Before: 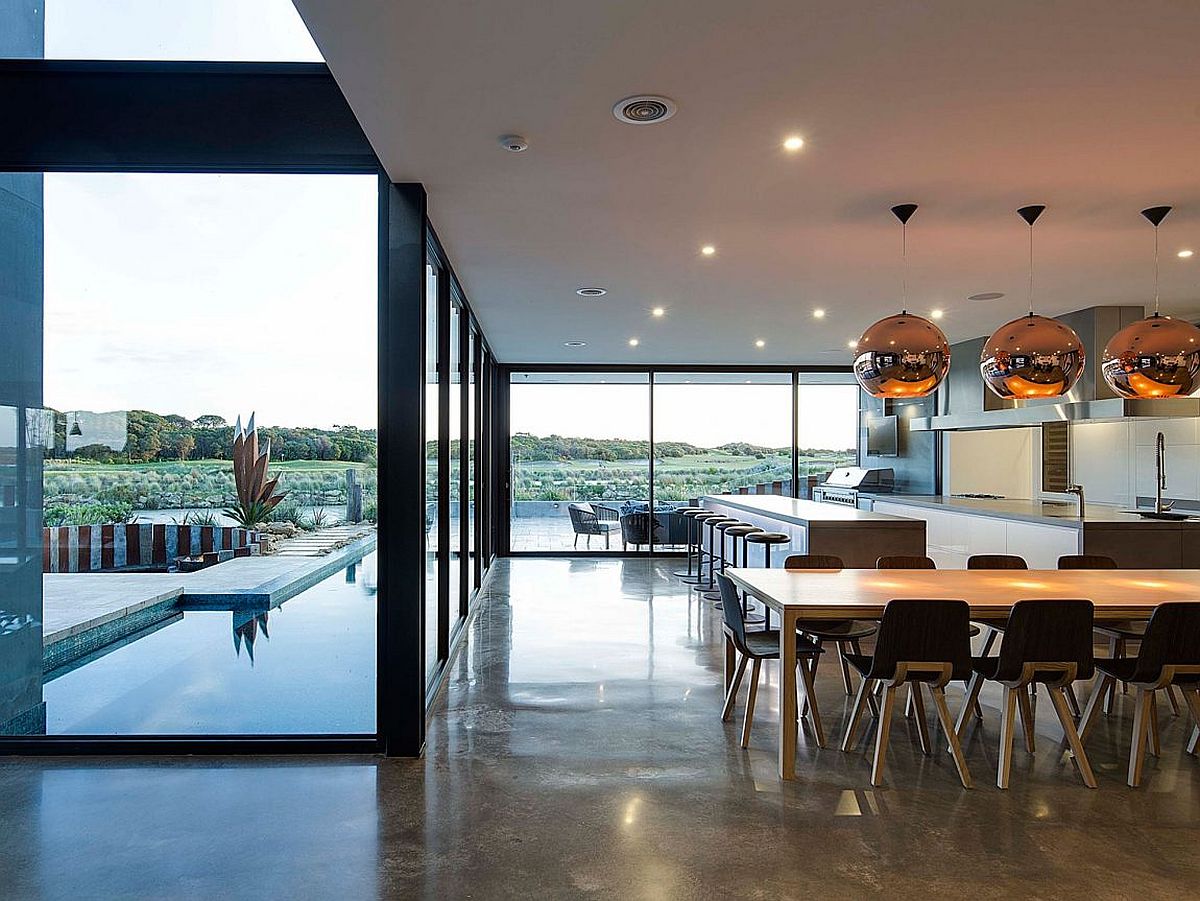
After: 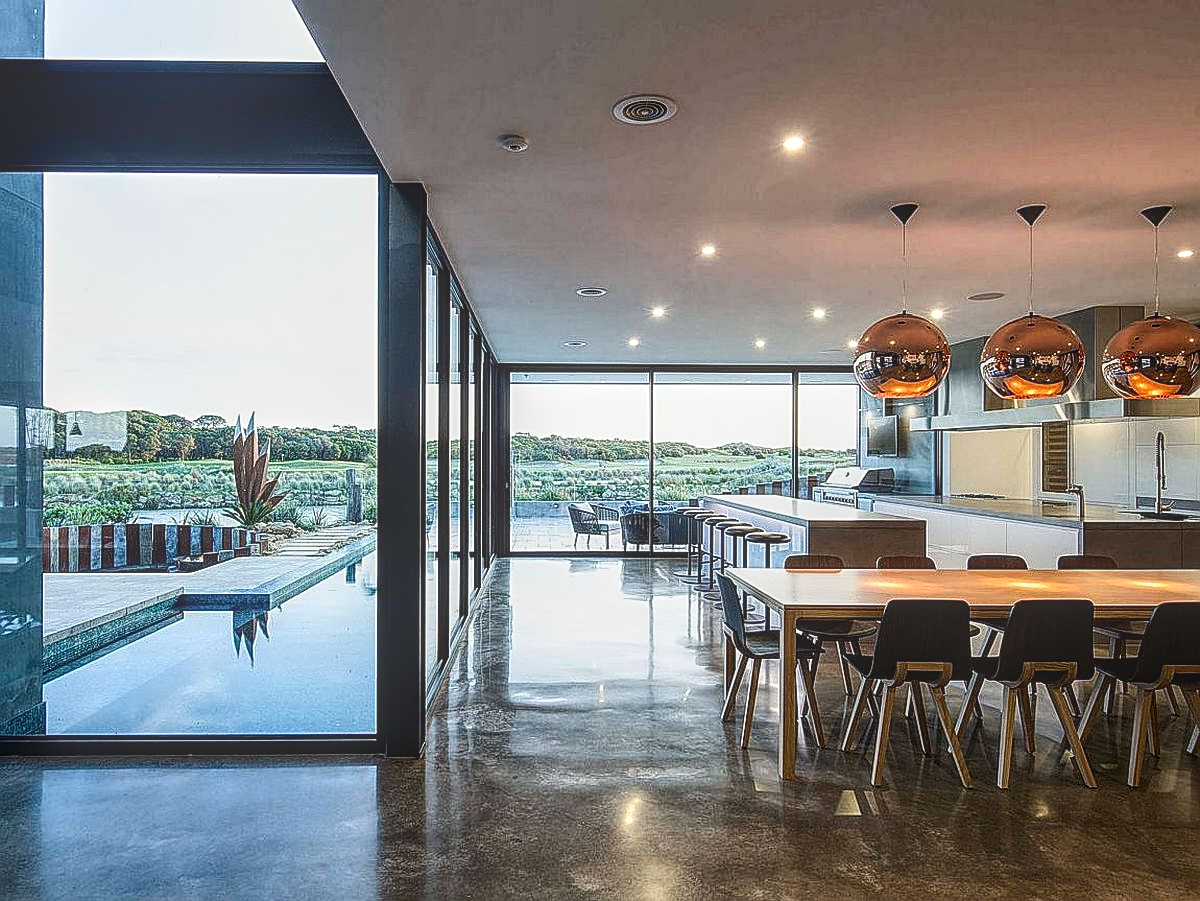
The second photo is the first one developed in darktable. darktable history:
contrast brightness saturation: contrast 0.28
sharpen: on, module defaults
local contrast: highlights 66%, shadows 33%, detail 166%, midtone range 0.2
